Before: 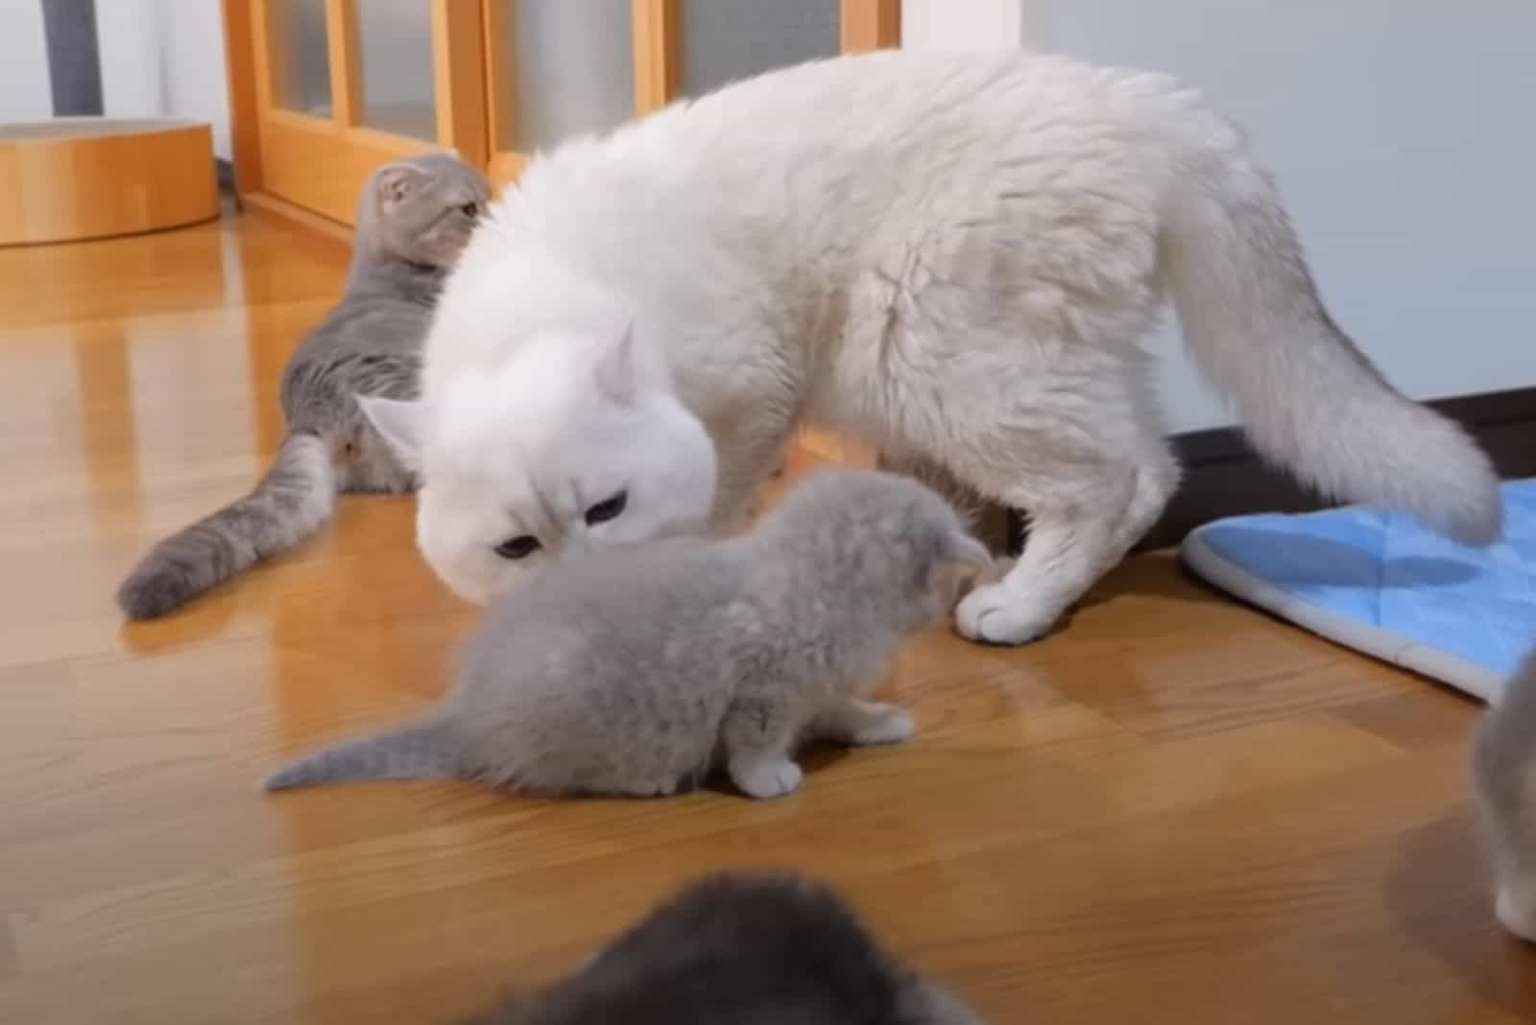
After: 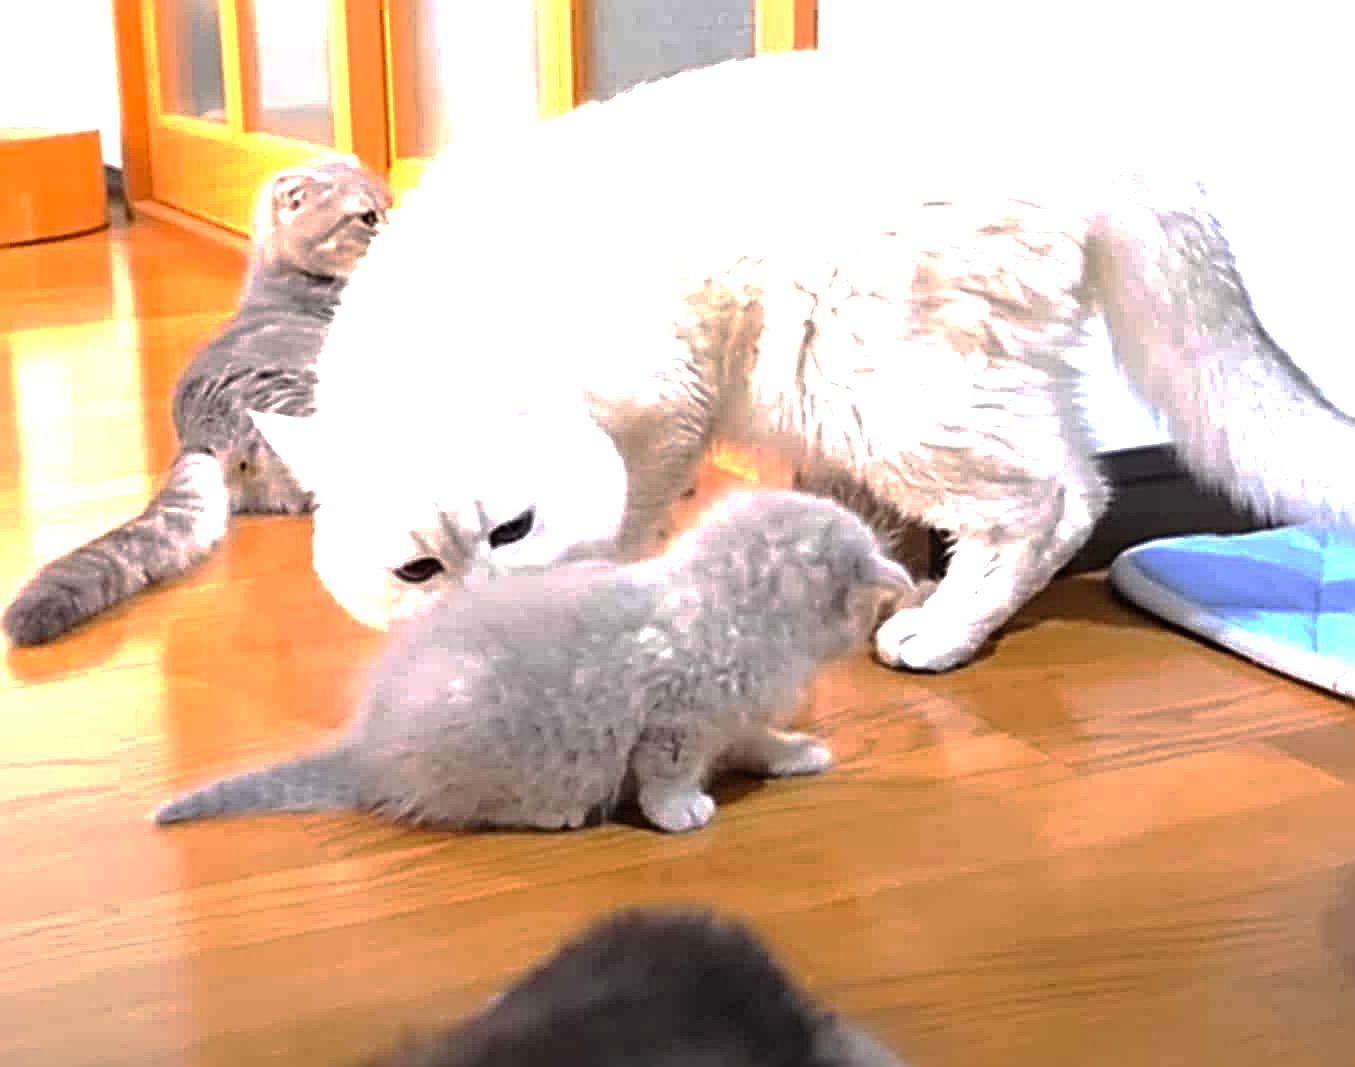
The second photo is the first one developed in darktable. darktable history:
tone curve: curves: ch0 [(0, 0) (0.126, 0.086) (0.338, 0.327) (0.494, 0.55) (0.703, 0.762) (1, 1)]; ch1 [(0, 0) (0.346, 0.324) (0.45, 0.431) (0.5, 0.5) (0.522, 0.517) (0.55, 0.578) (1, 1)]; ch2 [(0, 0) (0.44, 0.424) (0.501, 0.499) (0.554, 0.563) (0.622, 0.667) (0.707, 0.746) (1, 1)], preserve colors none
crop: left 7.509%, right 7.797%
base curve: curves: ch0 [(0, 0) (0.841, 0.609) (1, 1)], preserve colors none
exposure: black level correction 0, exposure 1.671 EV, compensate exposure bias true, compensate highlight preservation false
sharpen: radius 3.741, amount 0.926
